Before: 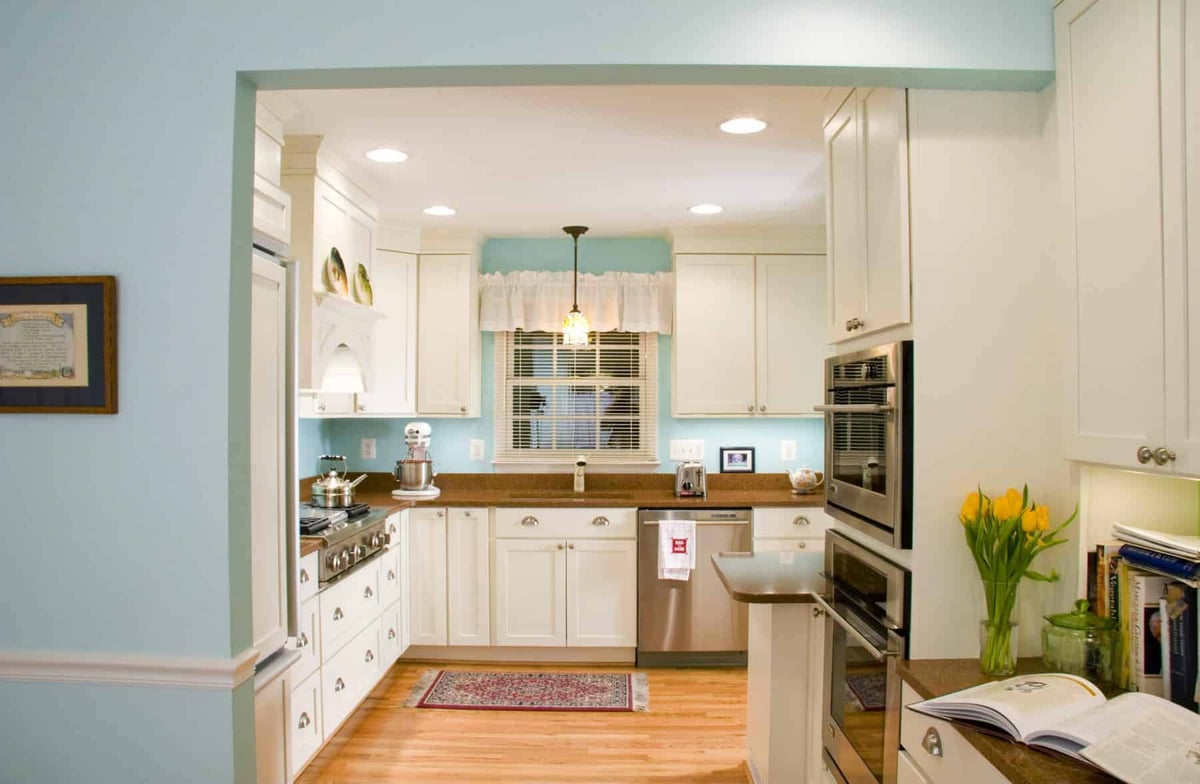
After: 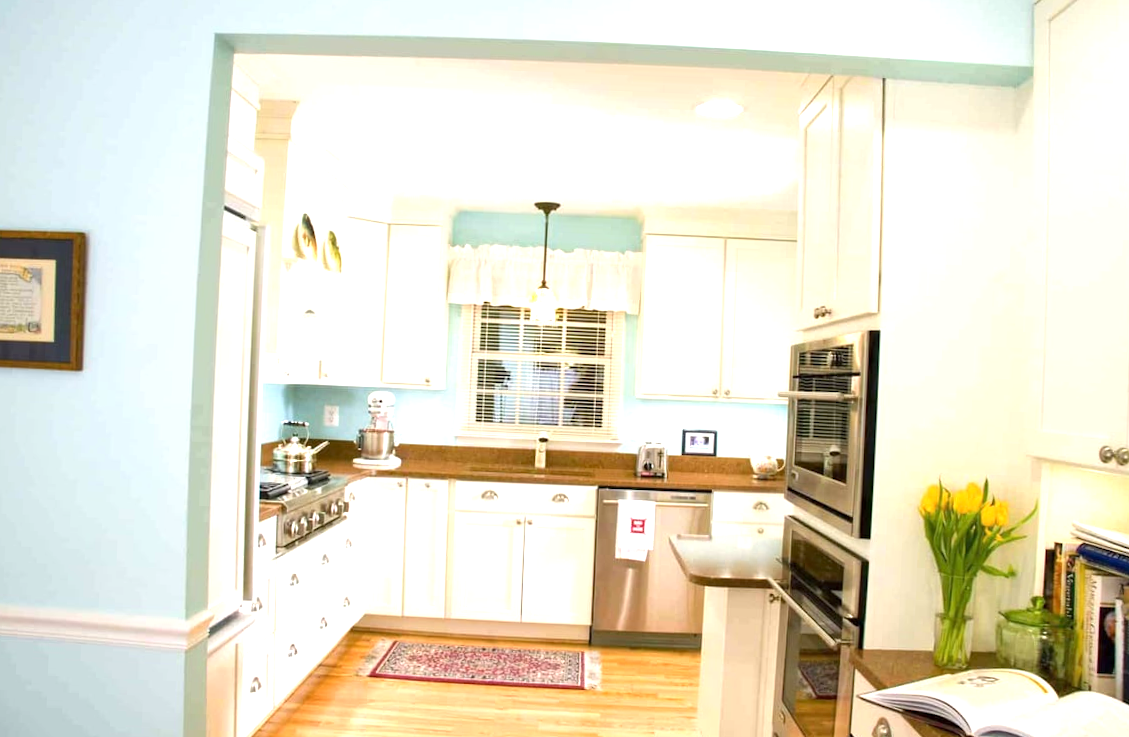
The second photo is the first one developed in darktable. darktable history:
crop and rotate: angle -2.38°
exposure: exposure 1 EV, compensate highlight preservation false
